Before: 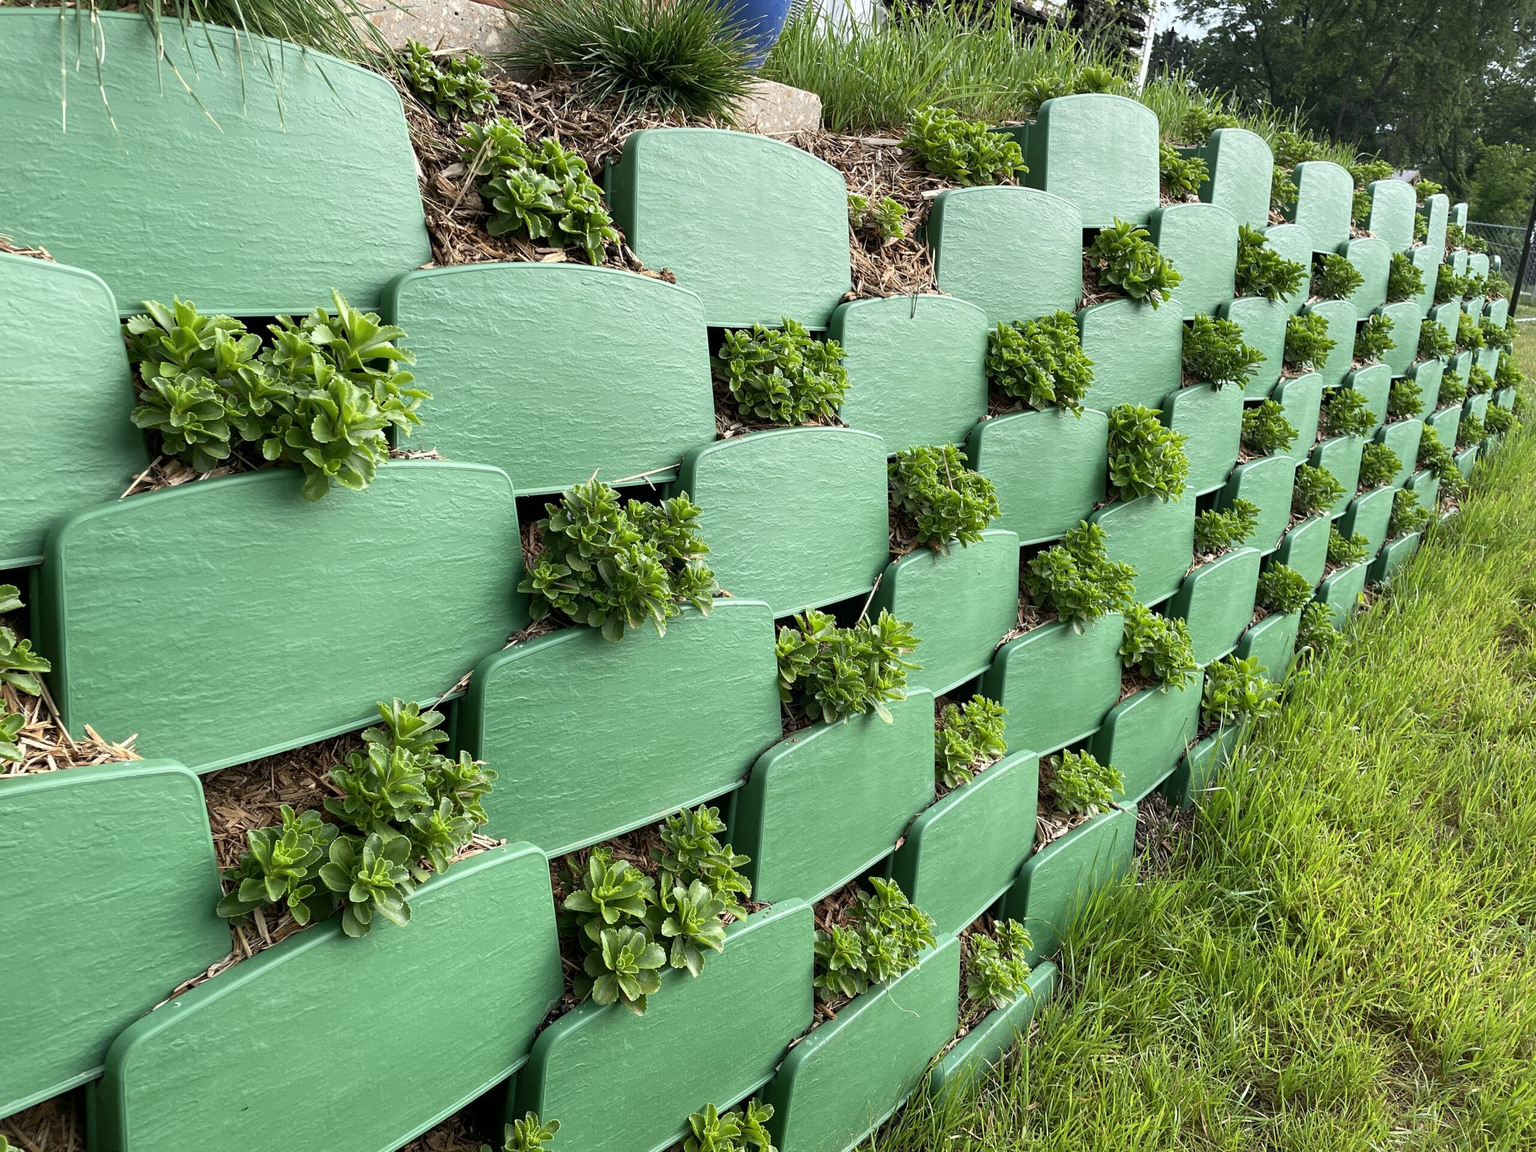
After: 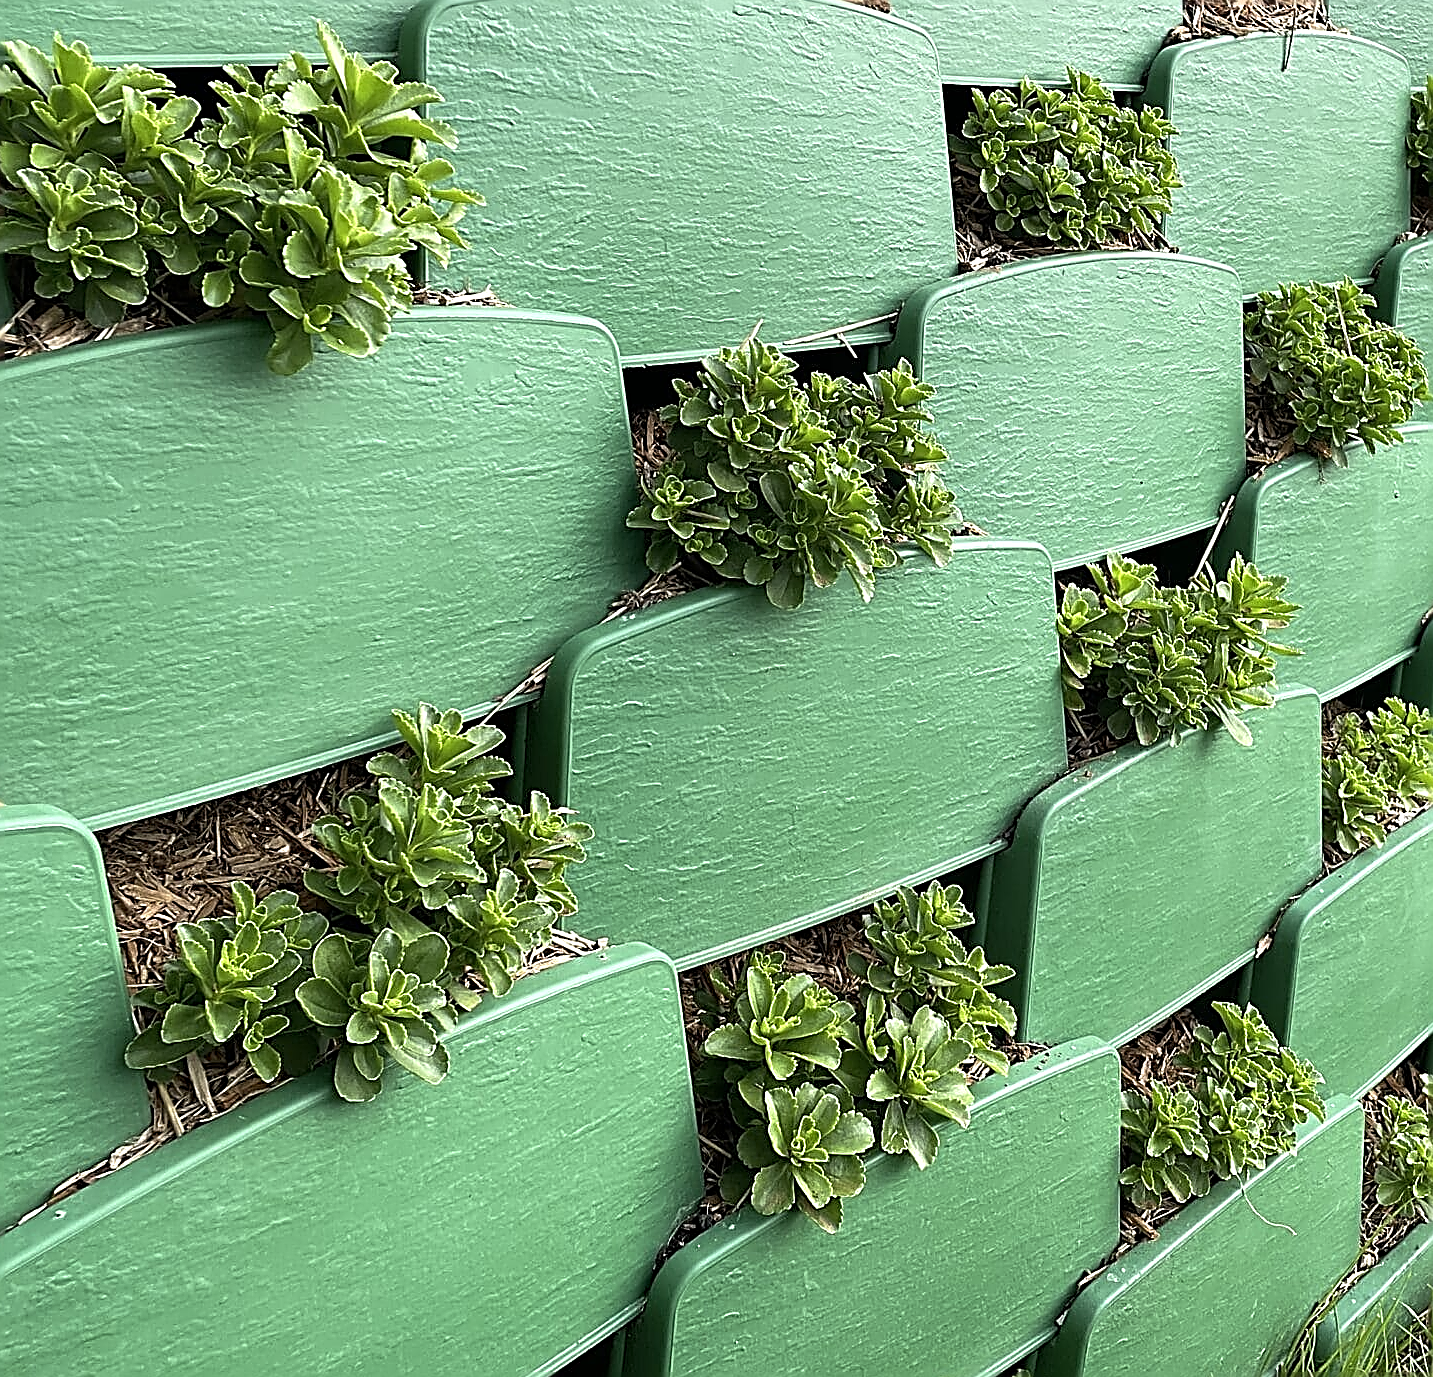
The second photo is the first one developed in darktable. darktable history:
exposure: exposure 0.202 EV, compensate highlight preservation false
sharpen: amount 1.873
contrast brightness saturation: contrast 0.013, saturation -0.058
crop: left 9.228%, top 23.997%, right 34.786%, bottom 4.237%
base curve: curves: ch0 [(0, 0) (0.303, 0.277) (1, 1)], preserve colors none
